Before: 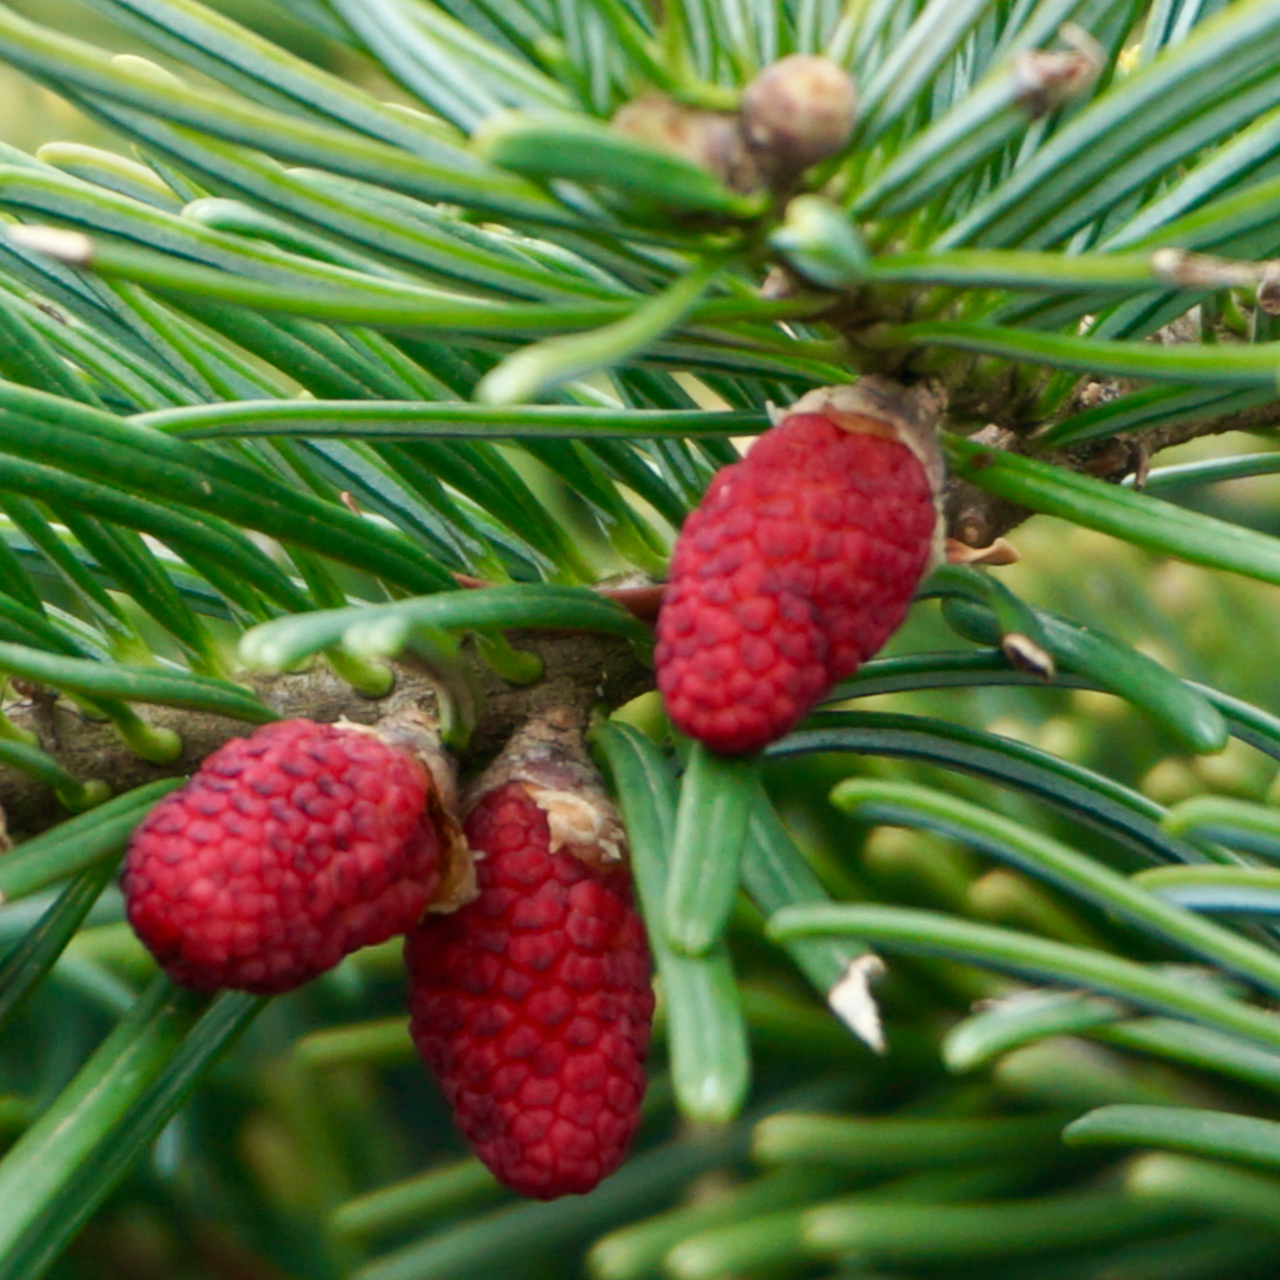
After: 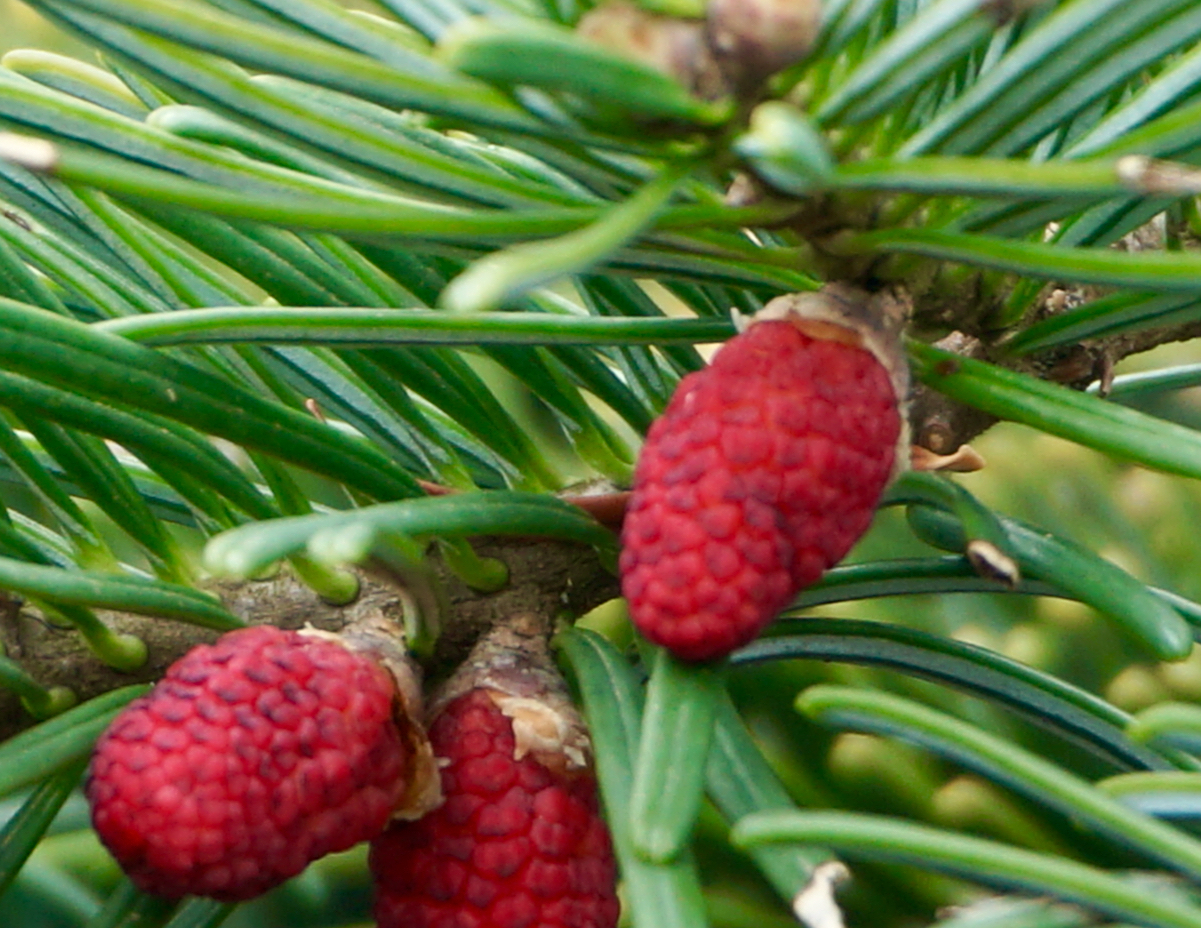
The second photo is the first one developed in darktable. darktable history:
crop: left 2.737%, top 7.287%, right 3.421%, bottom 20.179%
sharpen: on, module defaults
